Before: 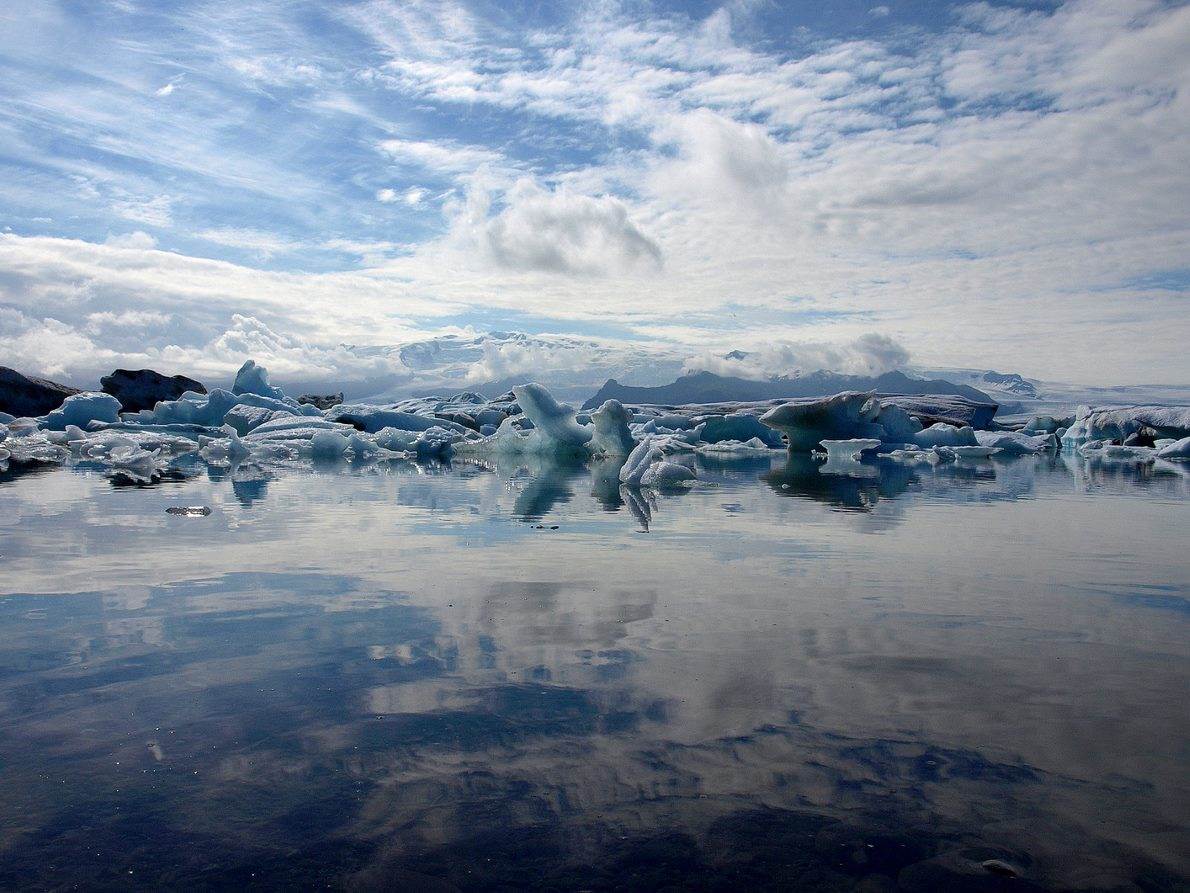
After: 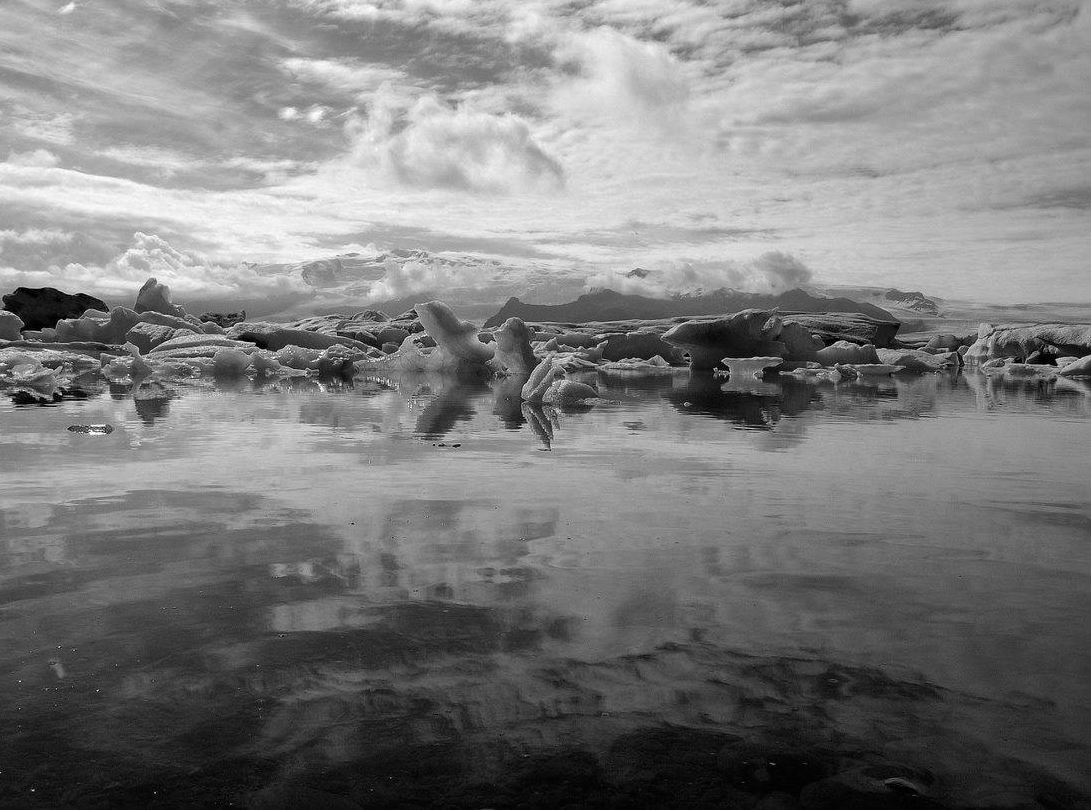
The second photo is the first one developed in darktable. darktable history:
crop and rotate: left 8.262%, top 9.226%
color zones: curves: ch0 [(0, 0.5) (0.125, 0.4) (0.25, 0.5) (0.375, 0.4) (0.5, 0.4) (0.625, 0.35) (0.75, 0.35) (0.875, 0.5)]; ch1 [(0, 0.35) (0.125, 0.45) (0.25, 0.35) (0.375, 0.35) (0.5, 0.35) (0.625, 0.35) (0.75, 0.45) (0.875, 0.35)]; ch2 [(0, 0.6) (0.125, 0.5) (0.25, 0.5) (0.375, 0.6) (0.5, 0.6) (0.625, 0.5) (0.75, 0.5) (0.875, 0.5)]
monochrome: on, module defaults
